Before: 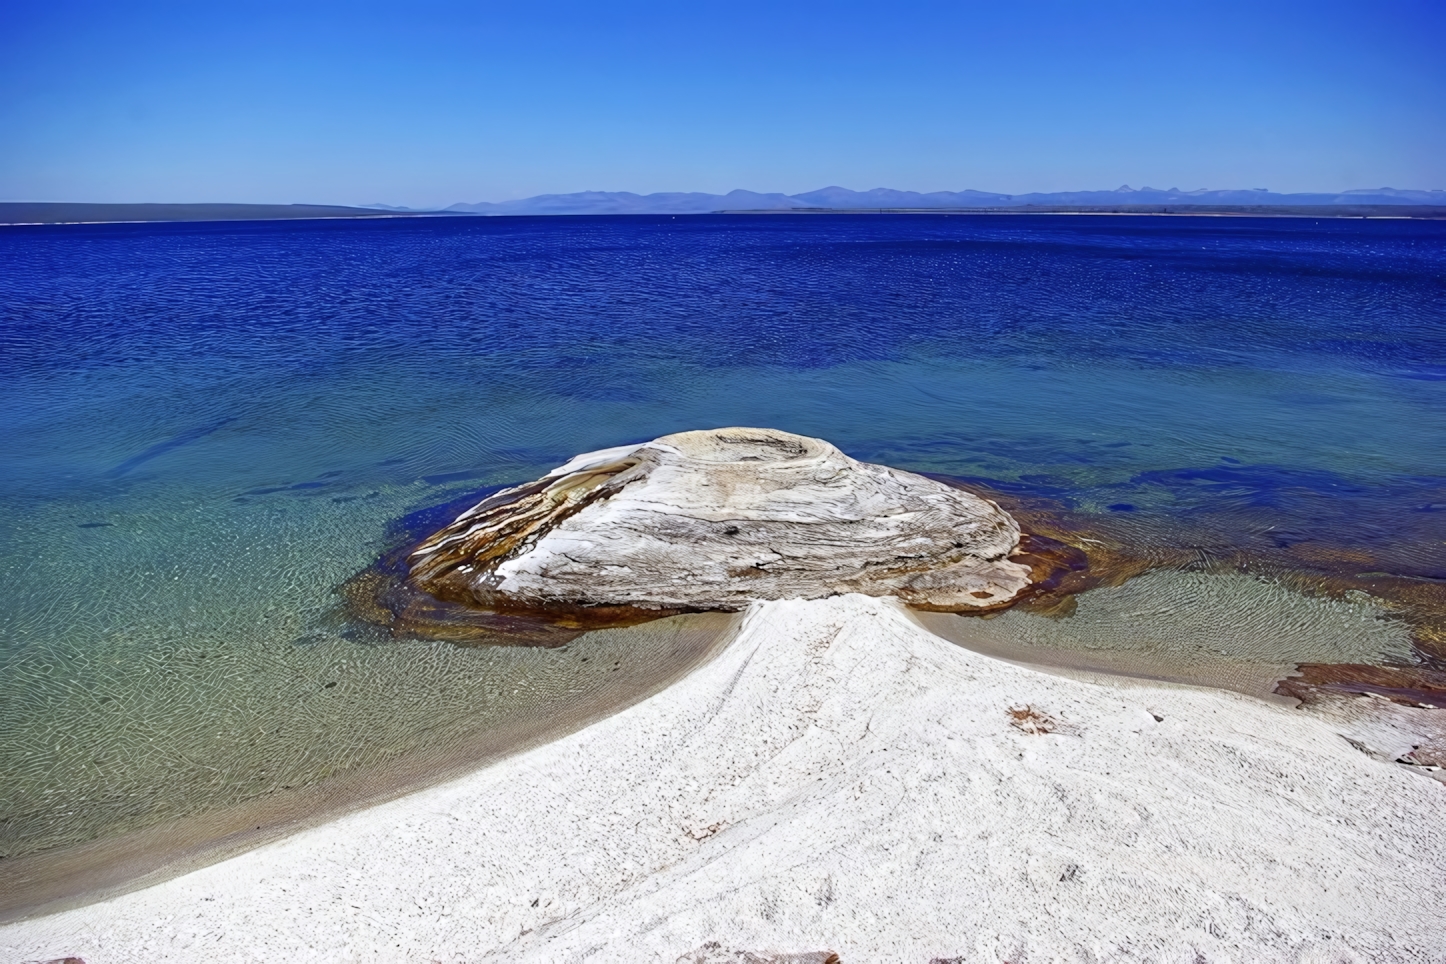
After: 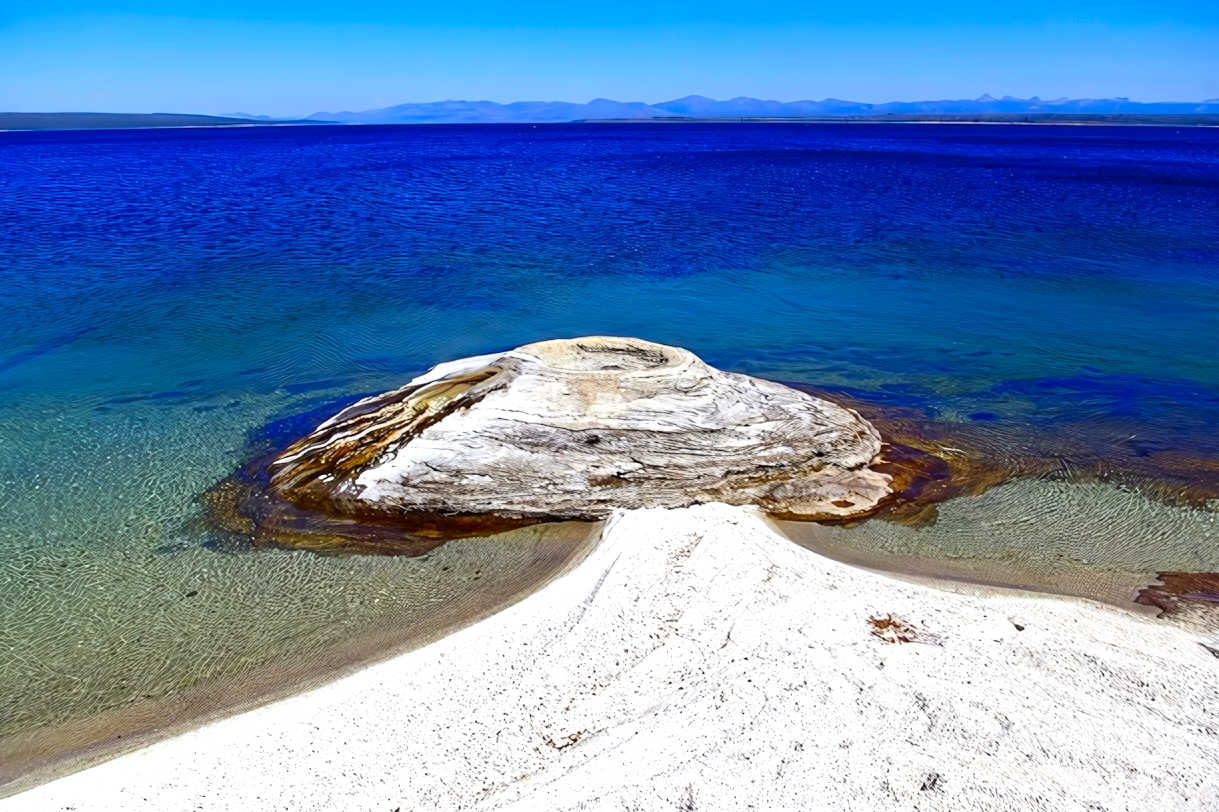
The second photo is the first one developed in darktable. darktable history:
shadows and highlights: shadows -87.57, highlights -36.34, soften with gaussian
tone equalizer: -8 EV -0.416 EV, -7 EV -0.367 EV, -6 EV -0.373 EV, -5 EV -0.214 EV, -3 EV 0.241 EV, -2 EV 0.345 EV, -1 EV 0.389 EV, +0 EV 0.429 EV, edges refinement/feathering 500, mask exposure compensation -1.57 EV, preserve details no
contrast brightness saturation: brightness -0.024, saturation 0.355
crop and rotate: left 9.637%, top 9.526%, right 5.994%, bottom 6.18%
